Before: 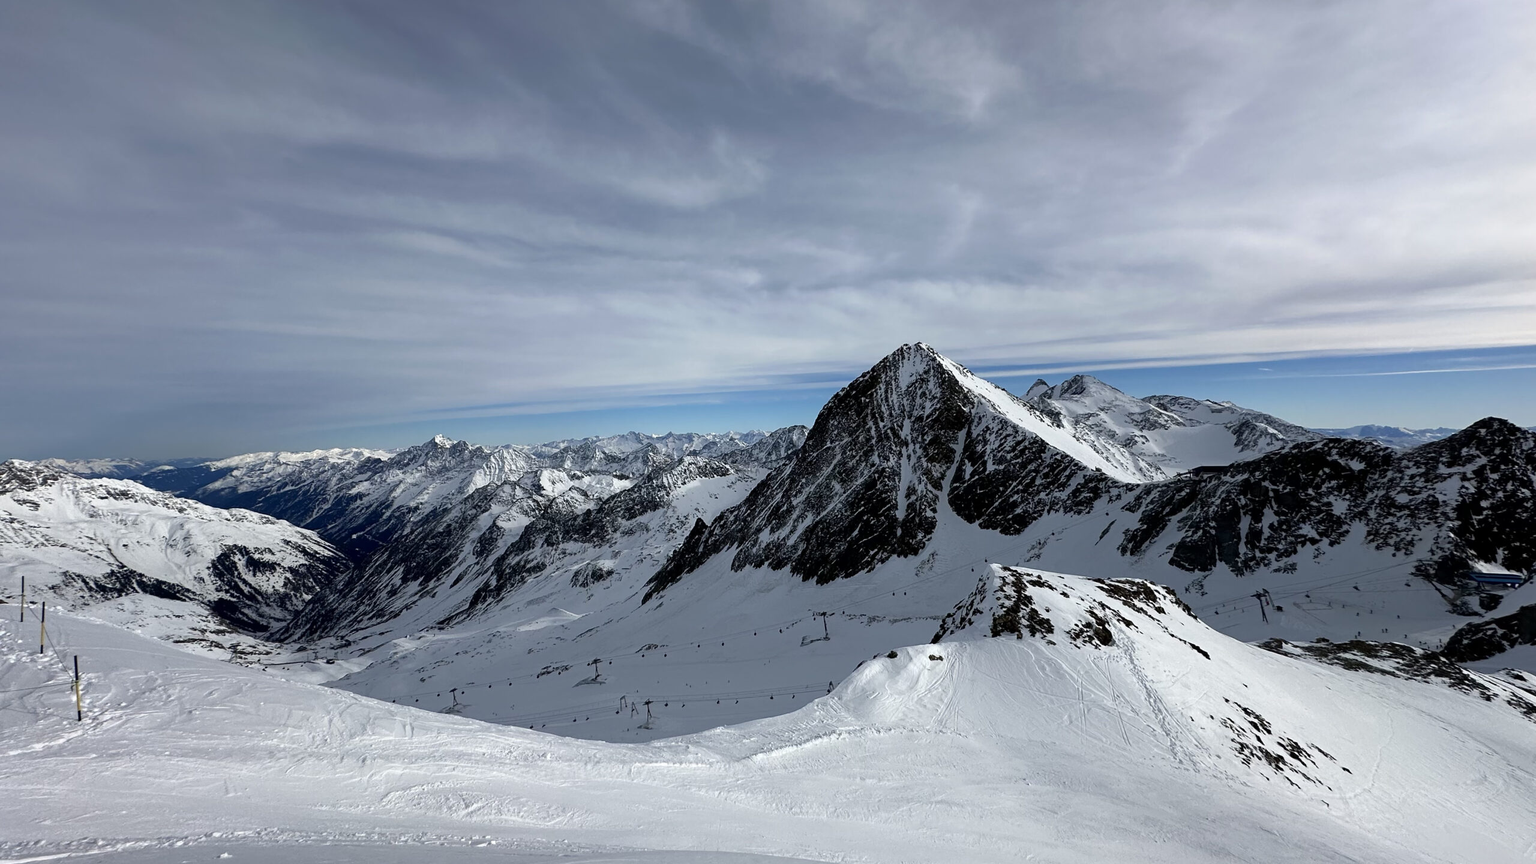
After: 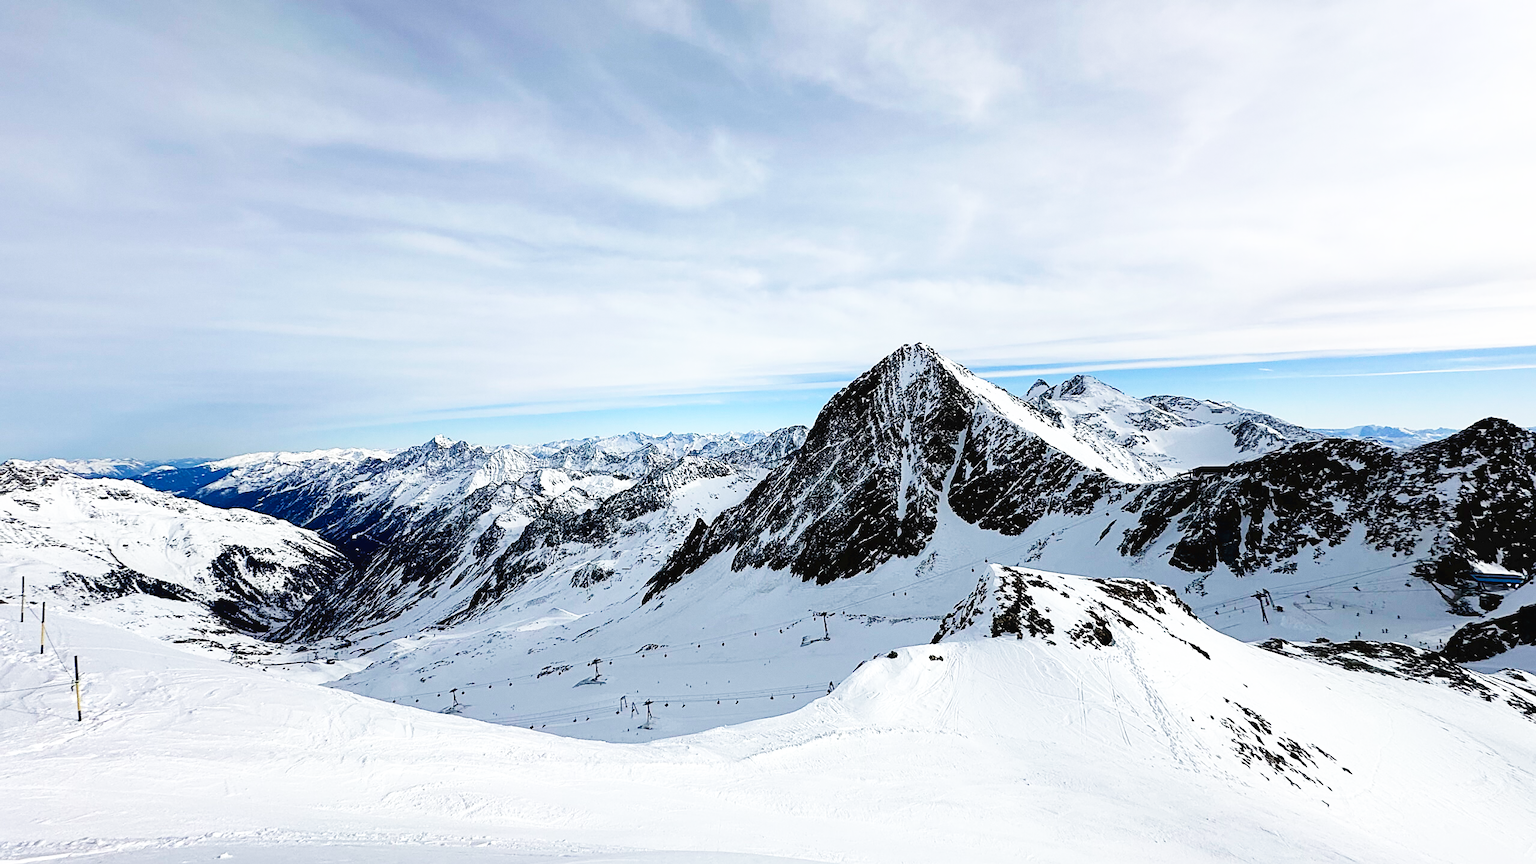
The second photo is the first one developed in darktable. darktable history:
base curve: curves: ch0 [(0, 0.003) (0.001, 0.002) (0.006, 0.004) (0.02, 0.022) (0.048, 0.086) (0.094, 0.234) (0.162, 0.431) (0.258, 0.629) (0.385, 0.8) (0.548, 0.918) (0.751, 0.988) (1, 1)], preserve colors none
grain: coarseness 0.09 ISO, strength 10%
sharpen: on, module defaults
contrast brightness saturation: contrast 0.05, brightness 0.06, saturation 0.01
